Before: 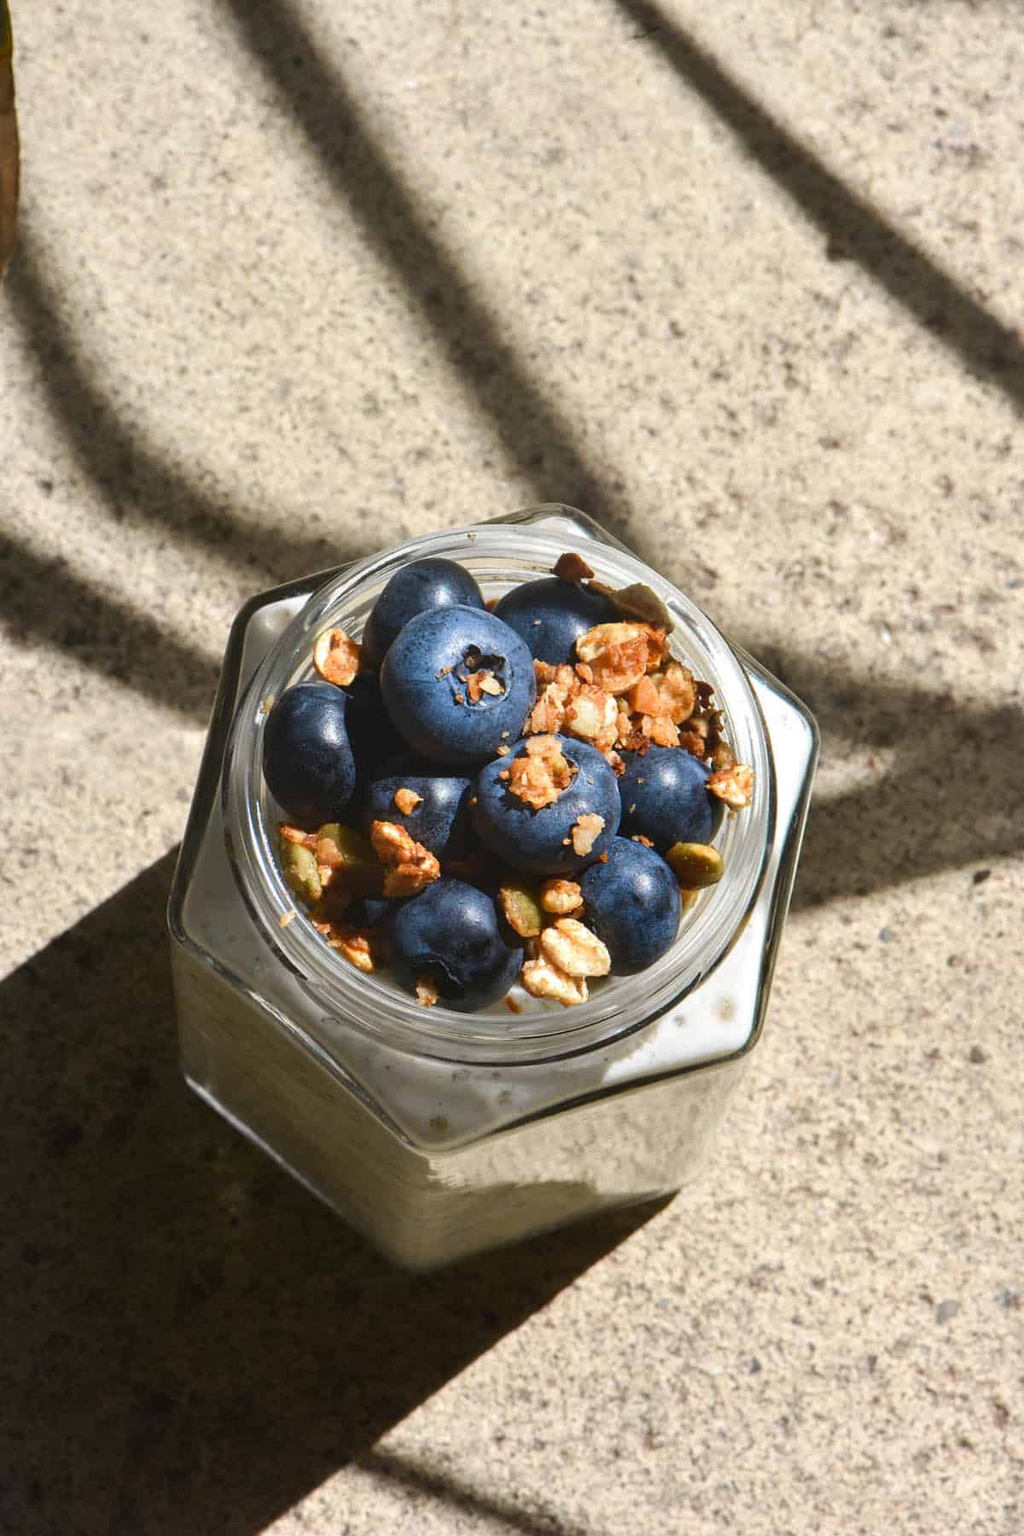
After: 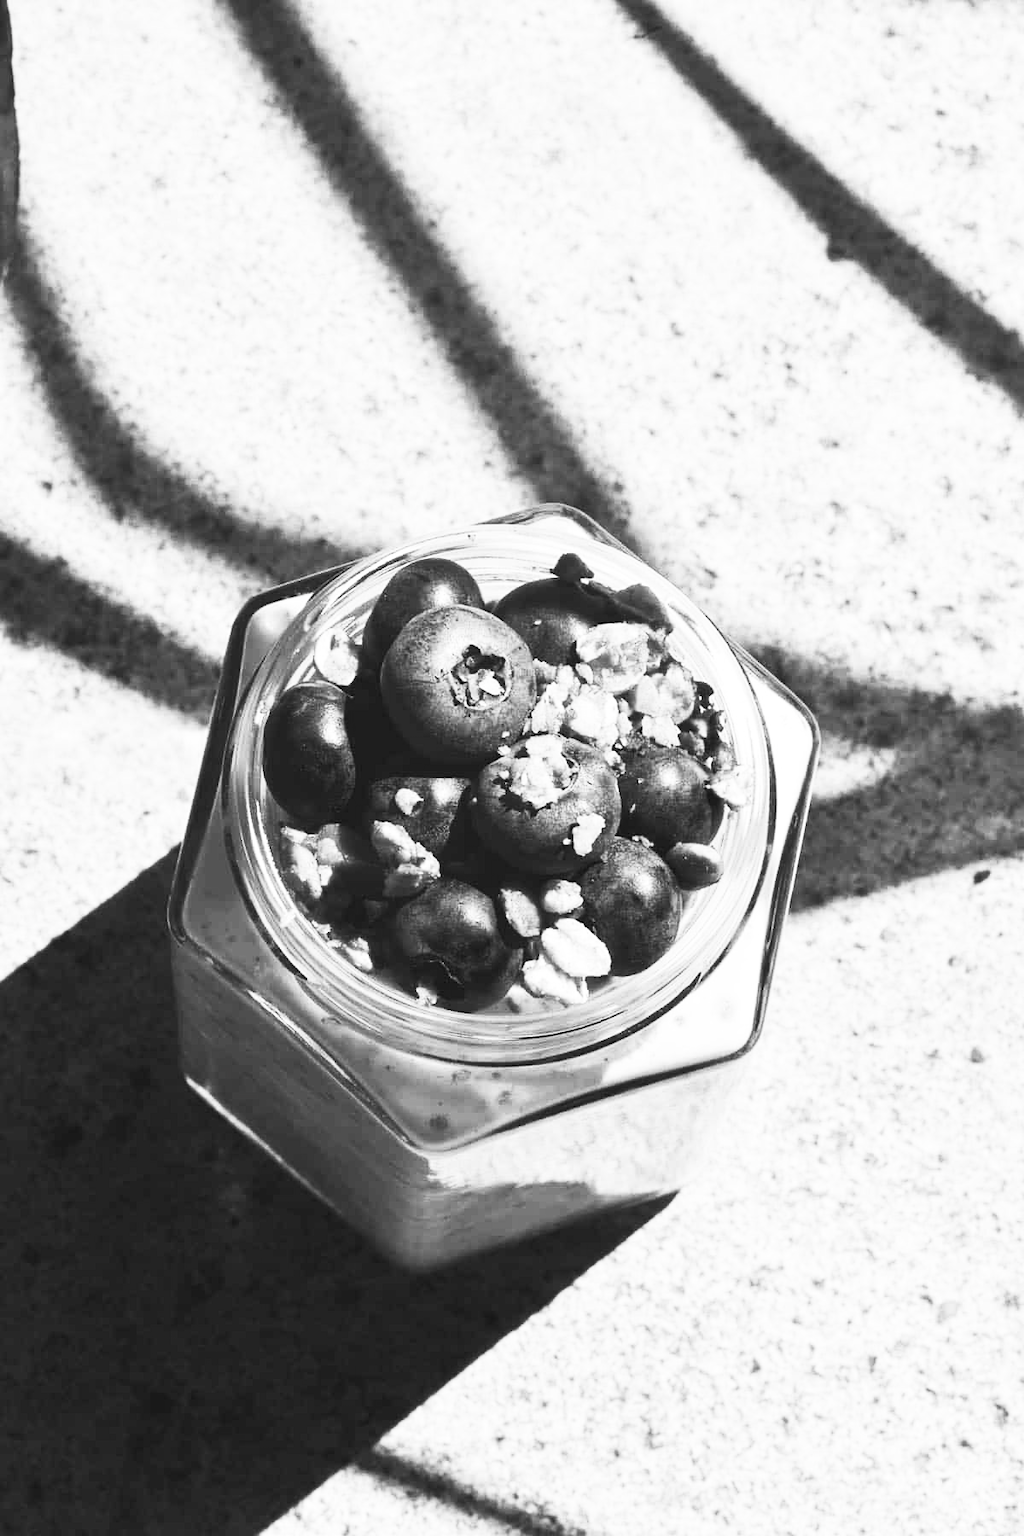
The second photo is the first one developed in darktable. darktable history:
contrast brightness saturation: contrast 0.522, brightness 0.456, saturation -1
